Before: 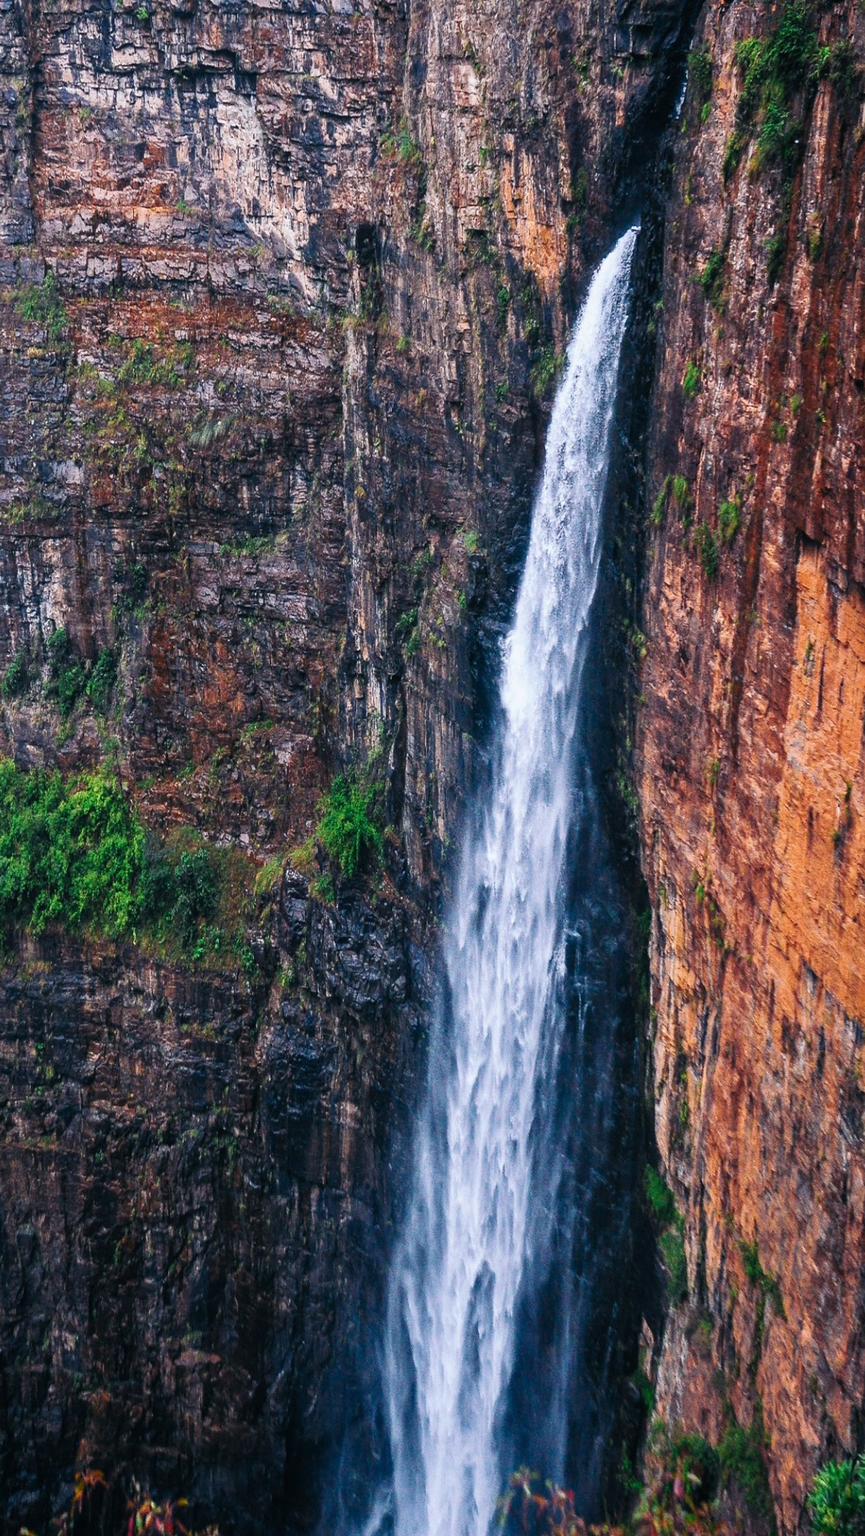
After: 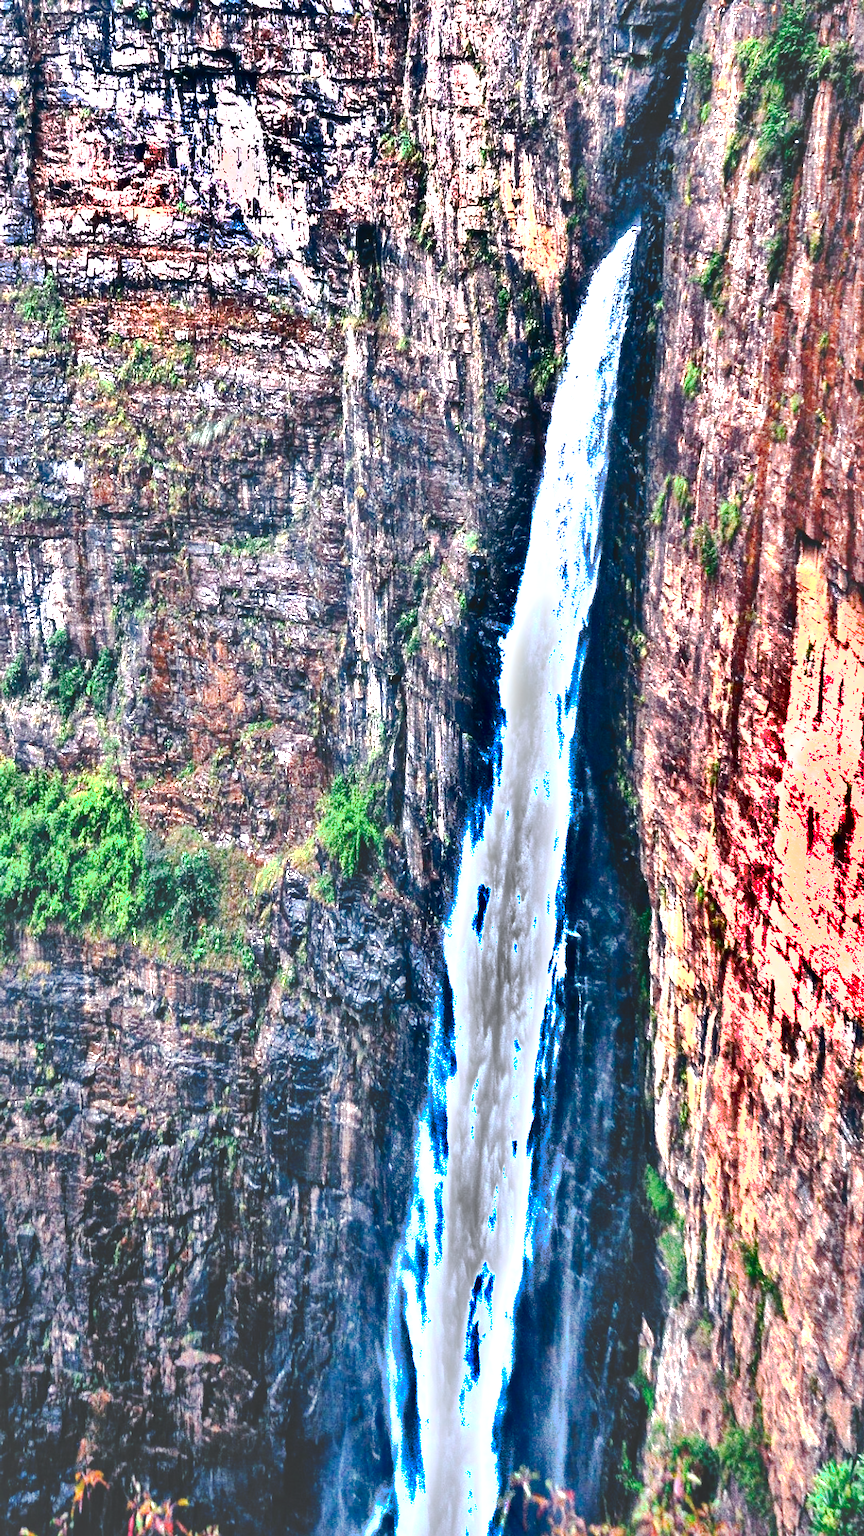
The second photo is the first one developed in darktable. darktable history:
exposure: black level correction 0, exposure 2.123 EV, compensate exposure bias true, compensate highlight preservation false
tone curve: curves: ch0 [(0, 0) (0.003, 0.232) (0.011, 0.232) (0.025, 0.232) (0.044, 0.233) (0.069, 0.234) (0.1, 0.237) (0.136, 0.247) (0.177, 0.258) (0.224, 0.283) (0.277, 0.332) (0.335, 0.401) (0.399, 0.483) (0.468, 0.56) (0.543, 0.637) (0.623, 0.706) (0.709, 0.764) (0.801, 0.816) (0.898, 0.859) (1, 1)], preserve colors none
local contrast: mode bilateral grid, contrast 21, coarseness 49, detail 150%, midtone range 0.2
shadows and highlights: radius 106.56, shadows 44.29, highlights -67.6, low approximation 0.01, soften with gaussian
